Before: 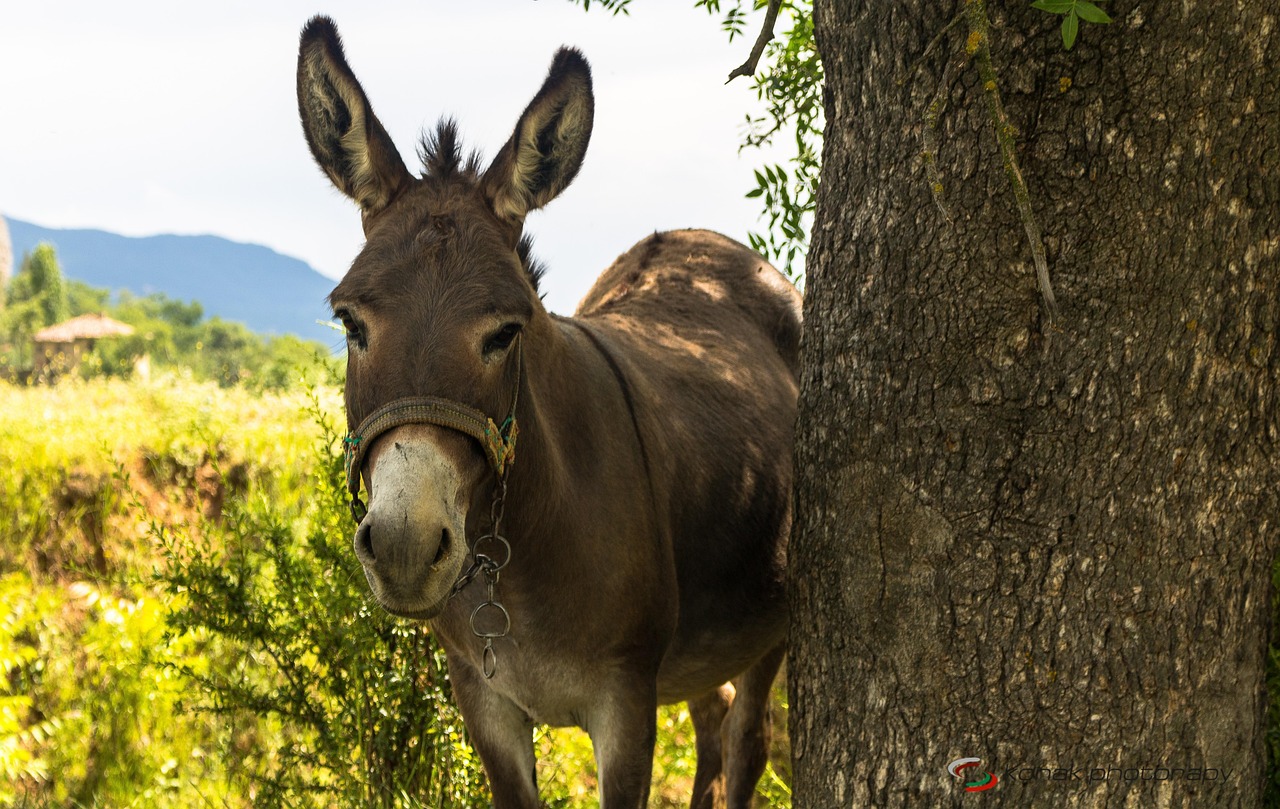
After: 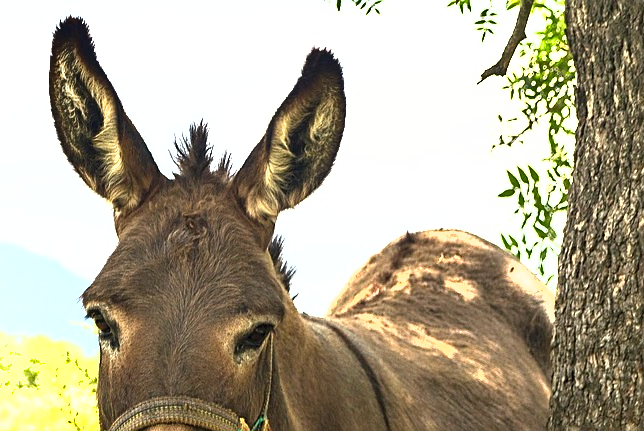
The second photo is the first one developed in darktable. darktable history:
crop: left 19.421%, right 30.236%, bottom 46.717%
exposure: black level correction 0, exposure 1.58 EV, compensate exposure bias true, compensate highlight preservation false
shadows and highlights: shadows 52.42, soften with gaussian
sharpen: on, module defaults
